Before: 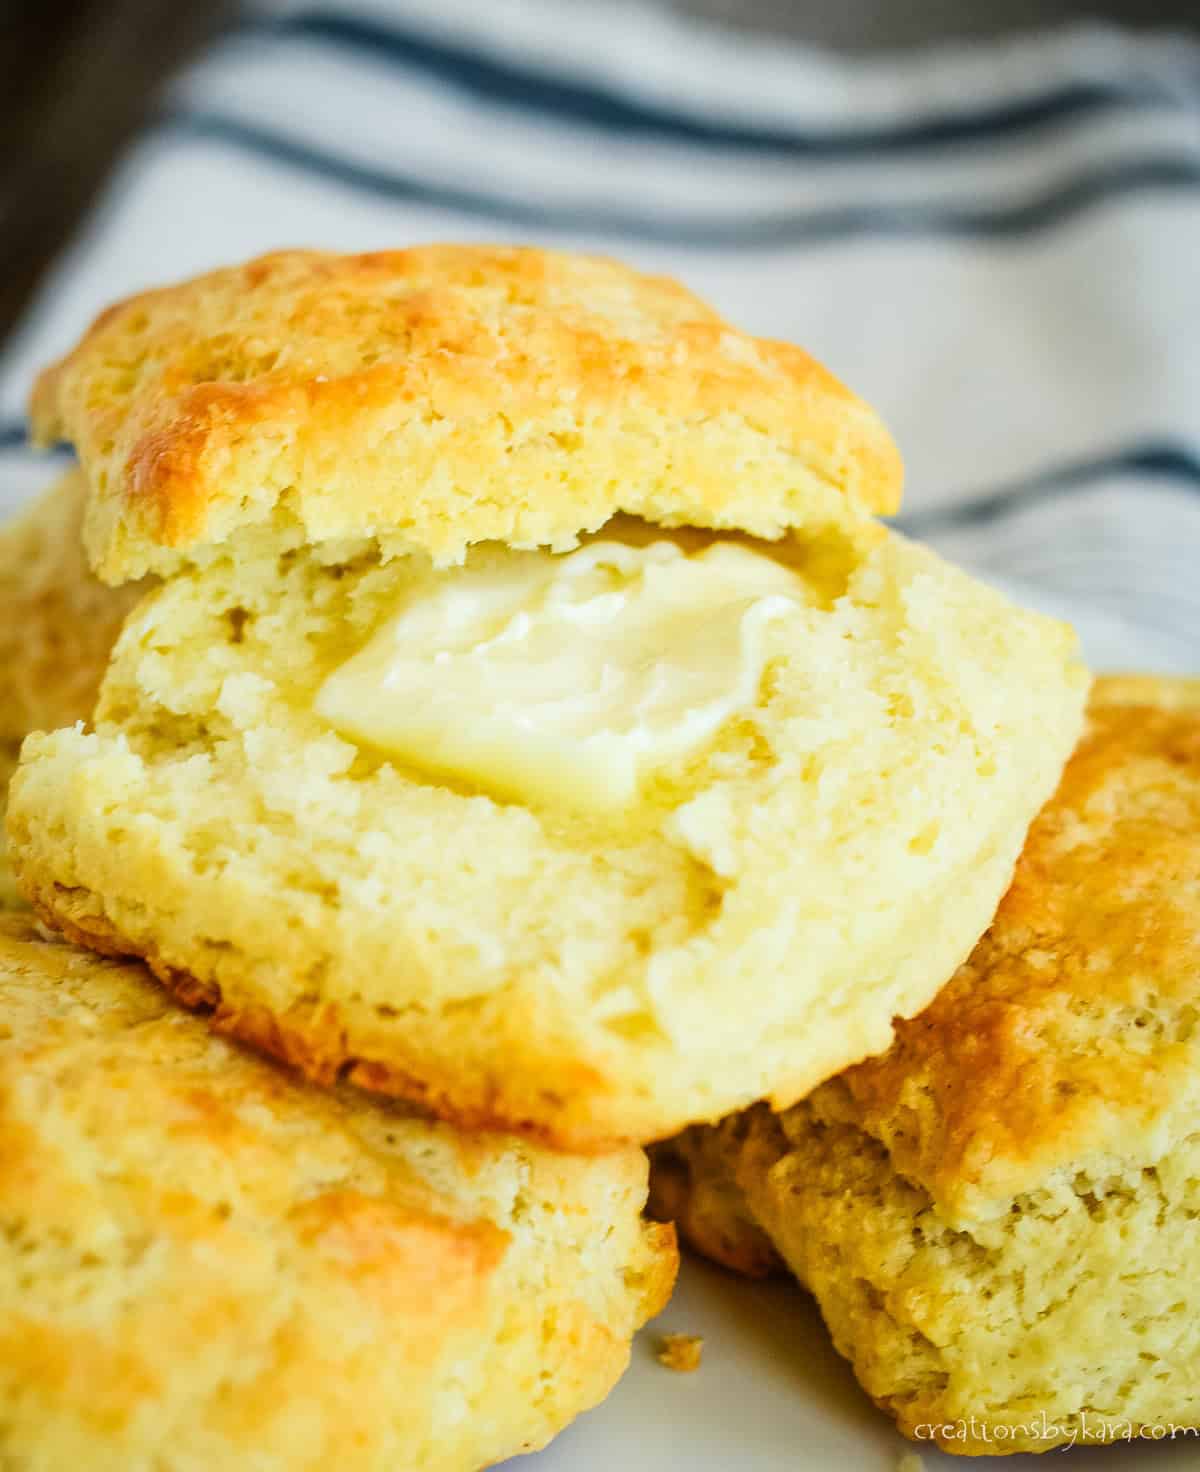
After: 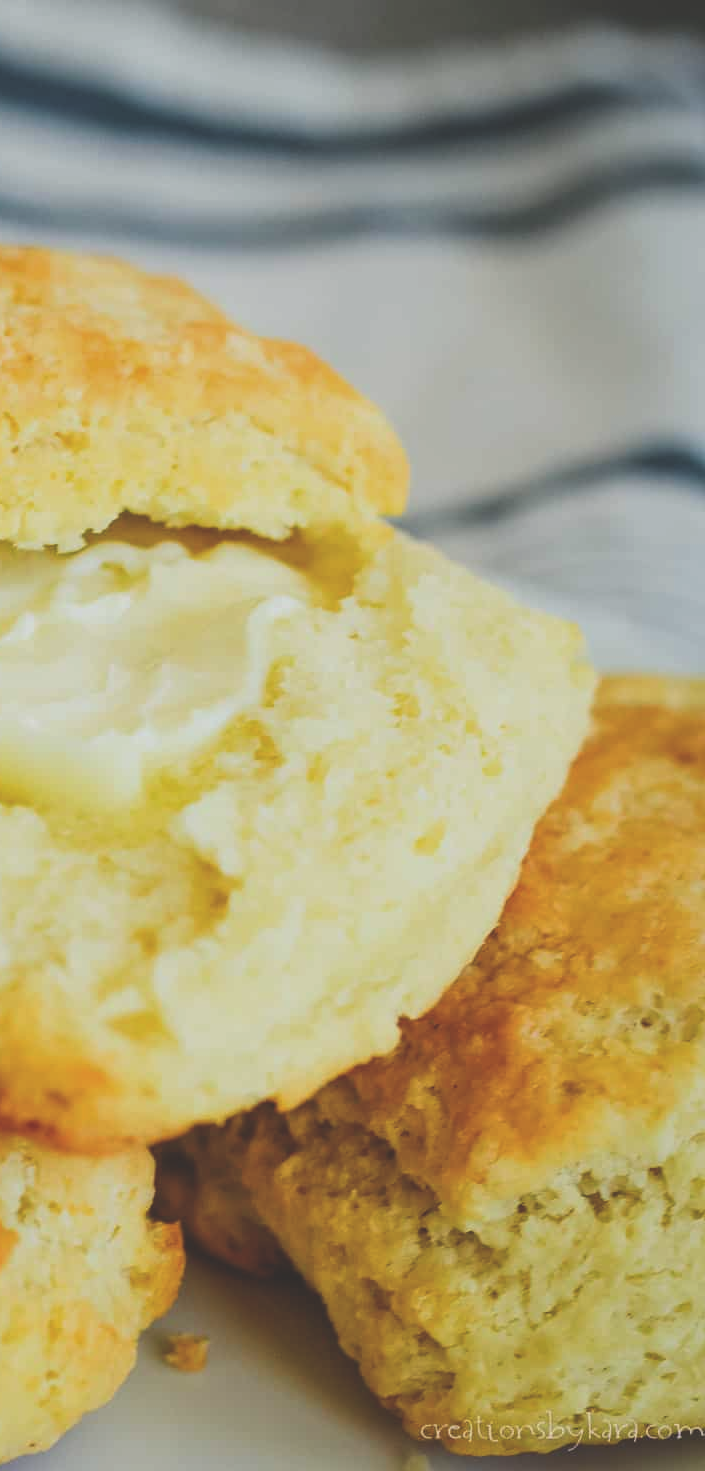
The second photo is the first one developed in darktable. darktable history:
exposure: black level correction -0.037, exposure -0.494 EV, compensate highlight preservation false
crop: left 41.243%
